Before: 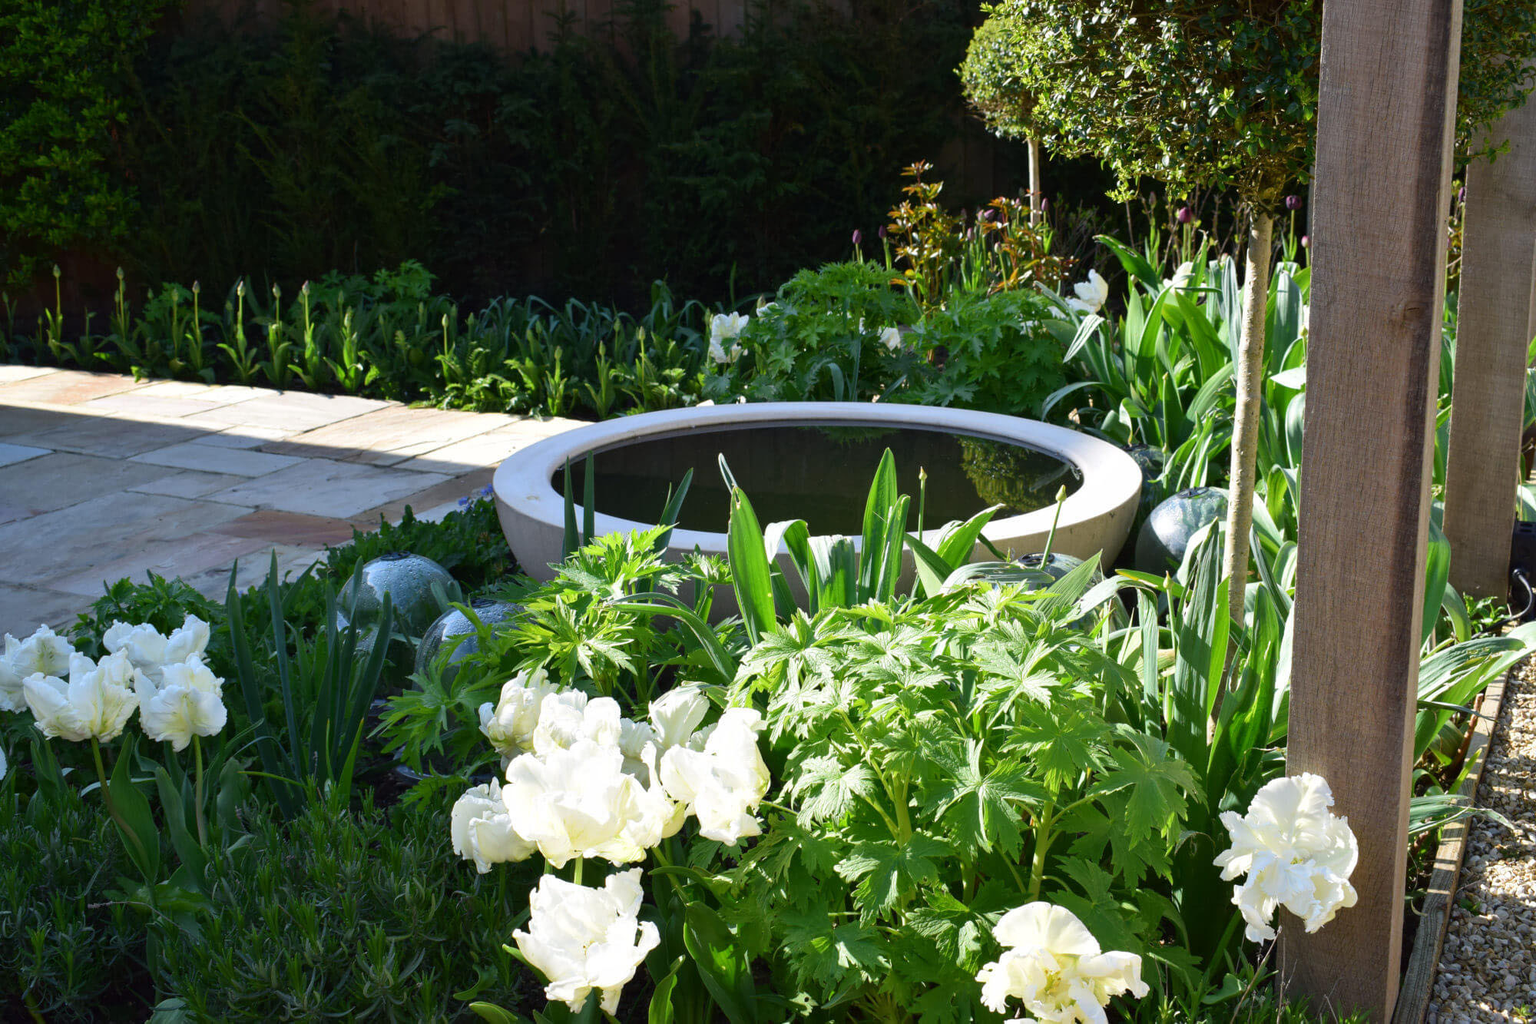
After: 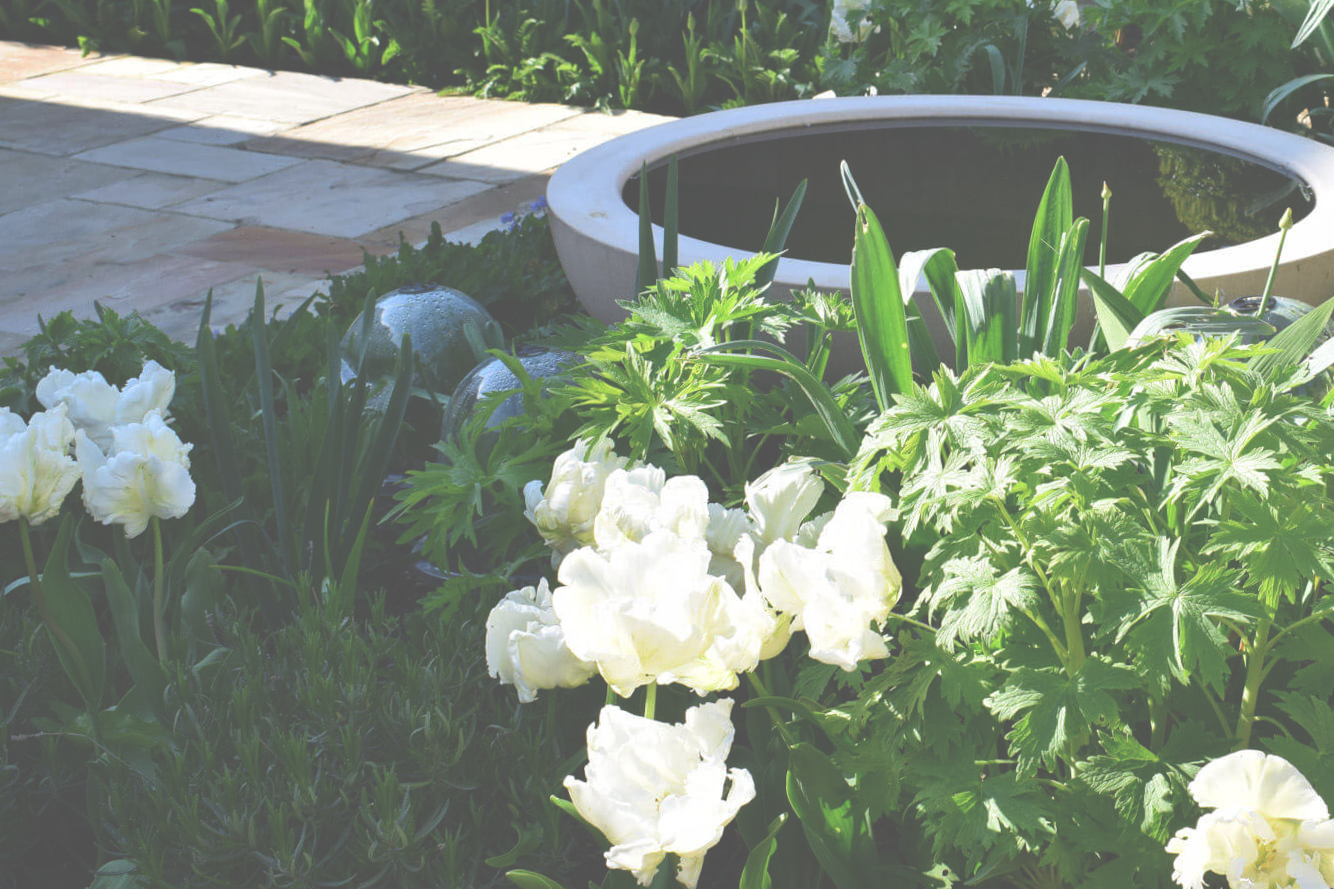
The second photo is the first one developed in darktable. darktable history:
crop and rotate: angle -0.82°, left 3.85%, top 31.828%, right 27.992%
exposure: black level correction -0.087, compensate highlight preservation false
